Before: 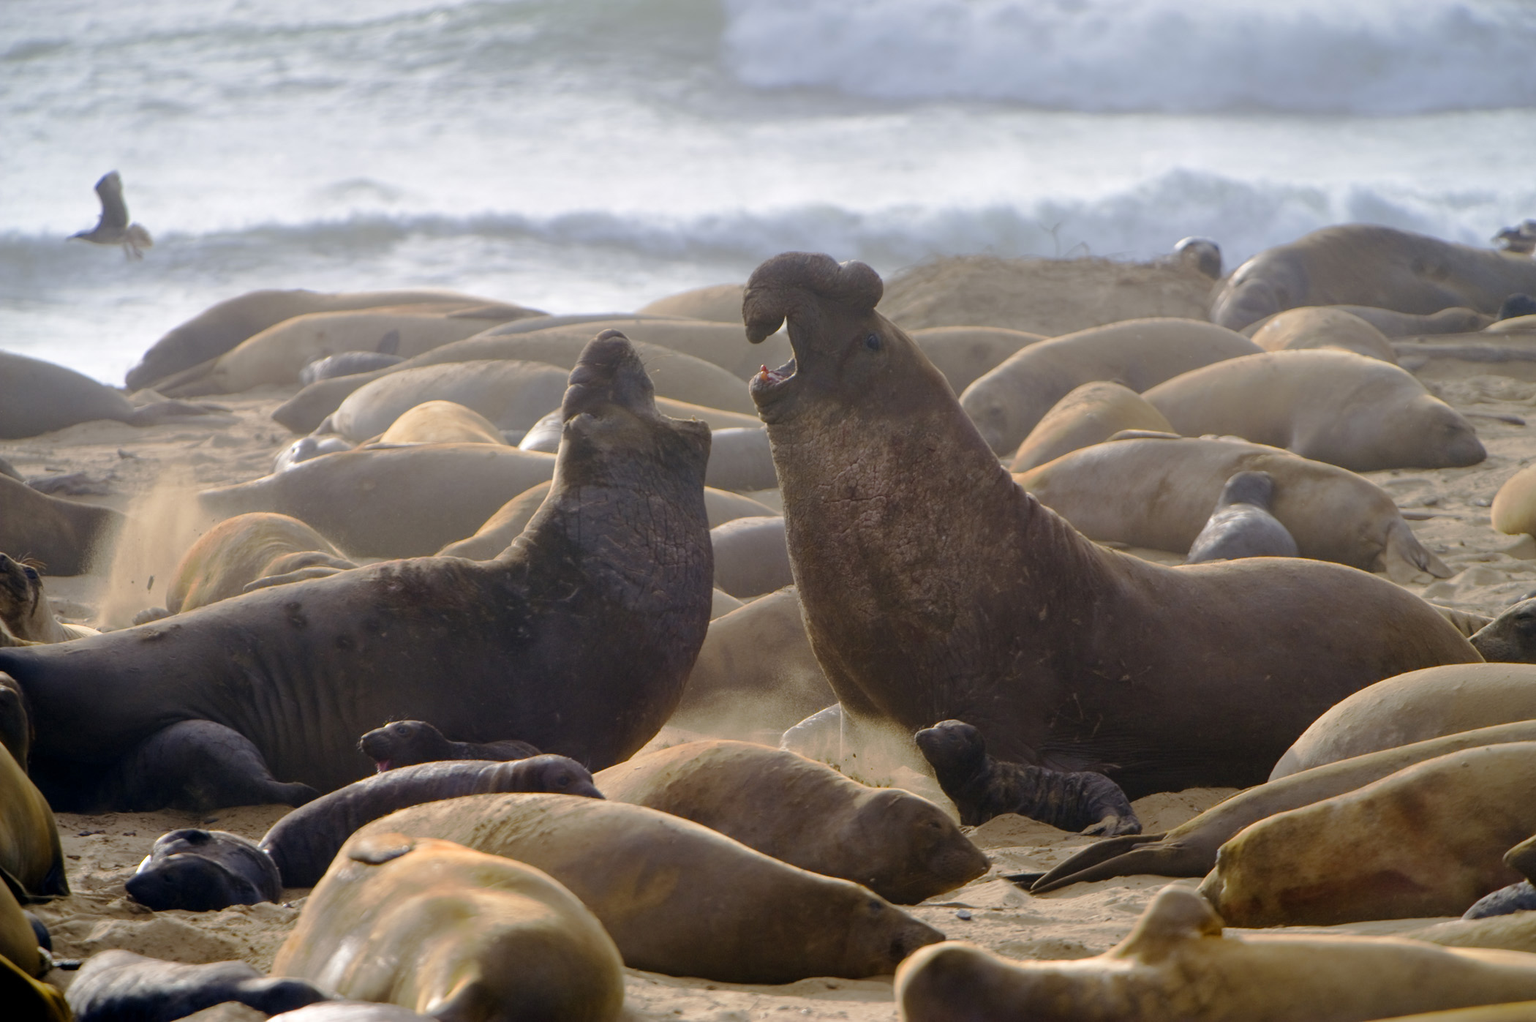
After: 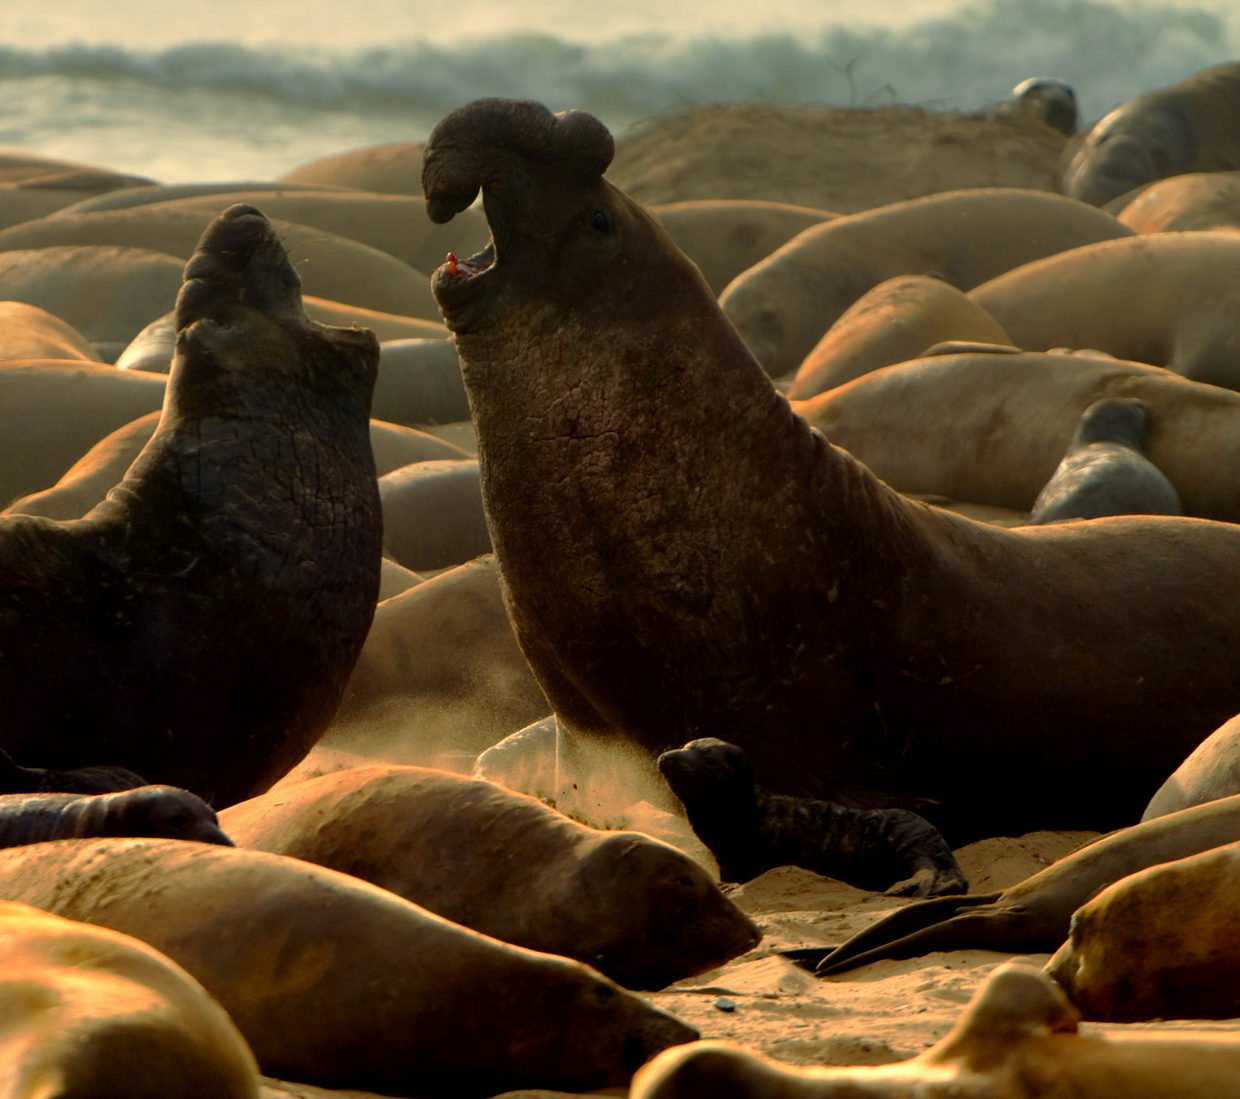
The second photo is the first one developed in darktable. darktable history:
exposure: black level correction 0.01, exposure 0.011 EV, compensate highlight preservation false
color balance: mode lift, gamma, gain (sRGB), lift [1.014, 0.966, 0.918, 0.87], gamma [0.86, 0.734, 0.918, 0.976], gain [1.063, 1.13, 1.063, 0.86]
crop and rotate: left 28.256%, top 17.734%, right 12.656%, bottom 3.573%
graduated density: on, module defaults
